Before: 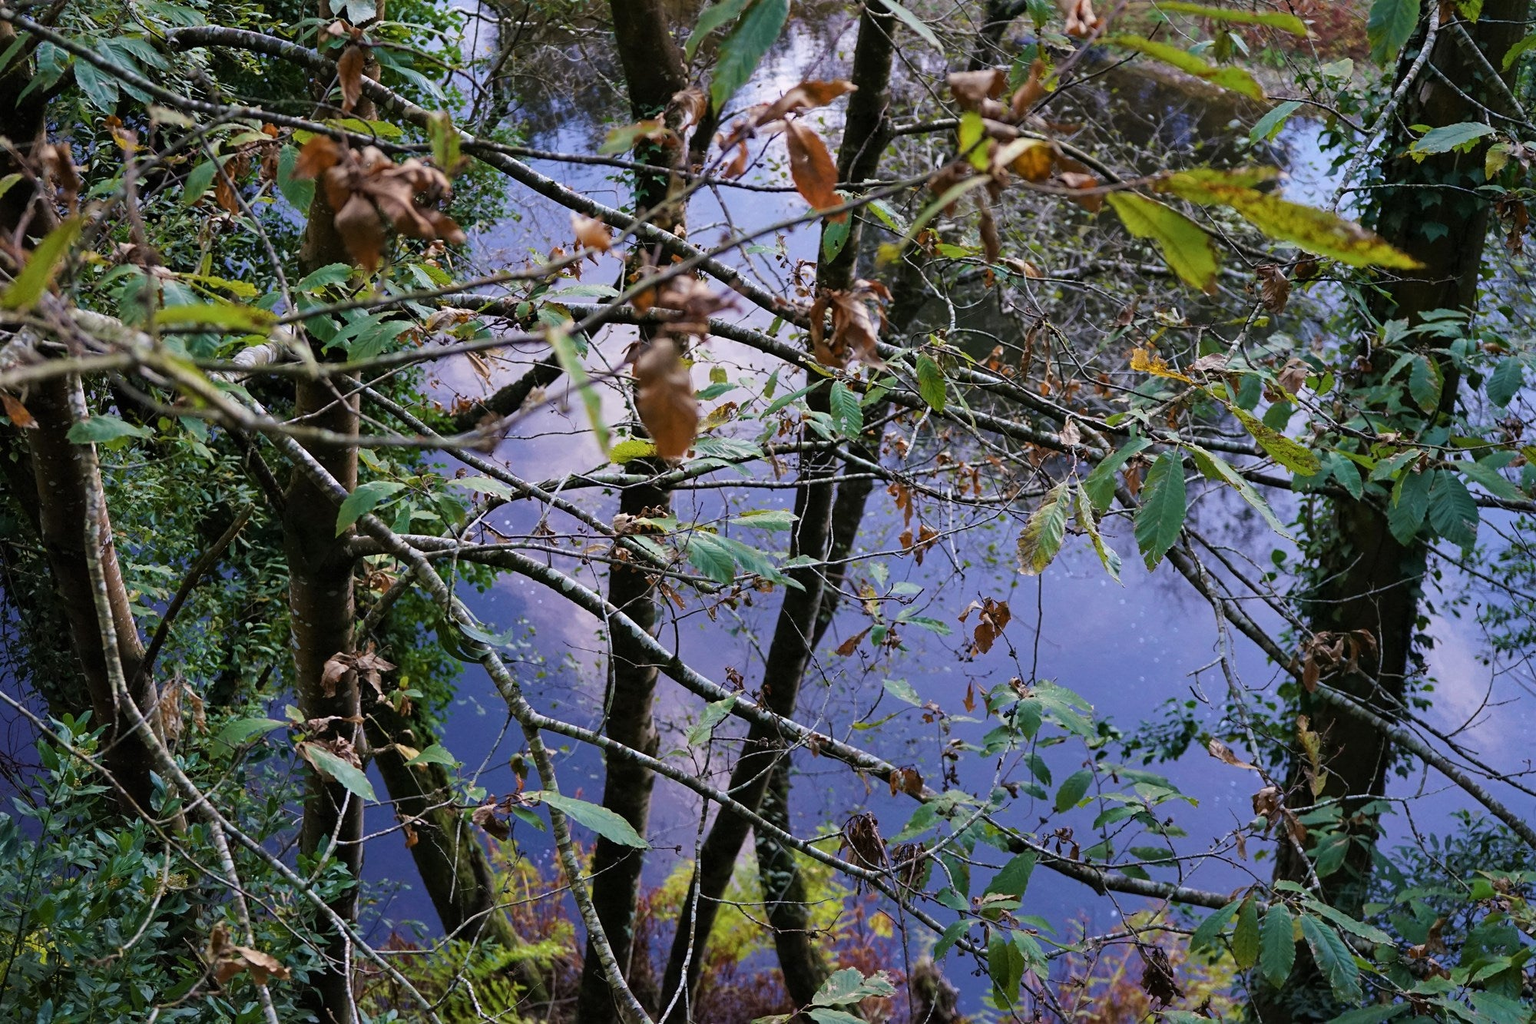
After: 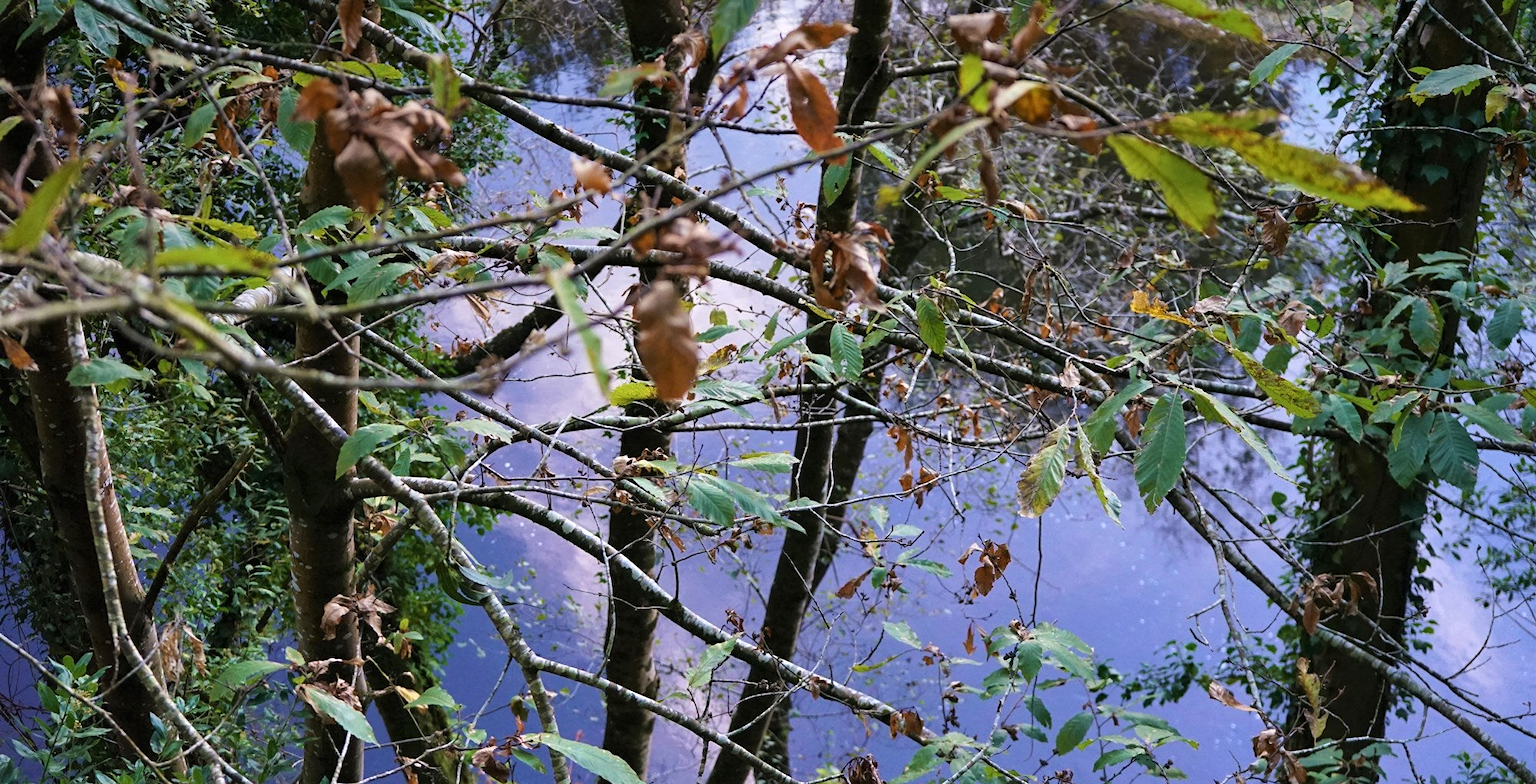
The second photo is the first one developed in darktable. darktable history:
crop: top 5.667%, bottom 17.637%
exposure: exposure 0.6 EV, compensate highlight preservation false
graduated density: on, module defaults
